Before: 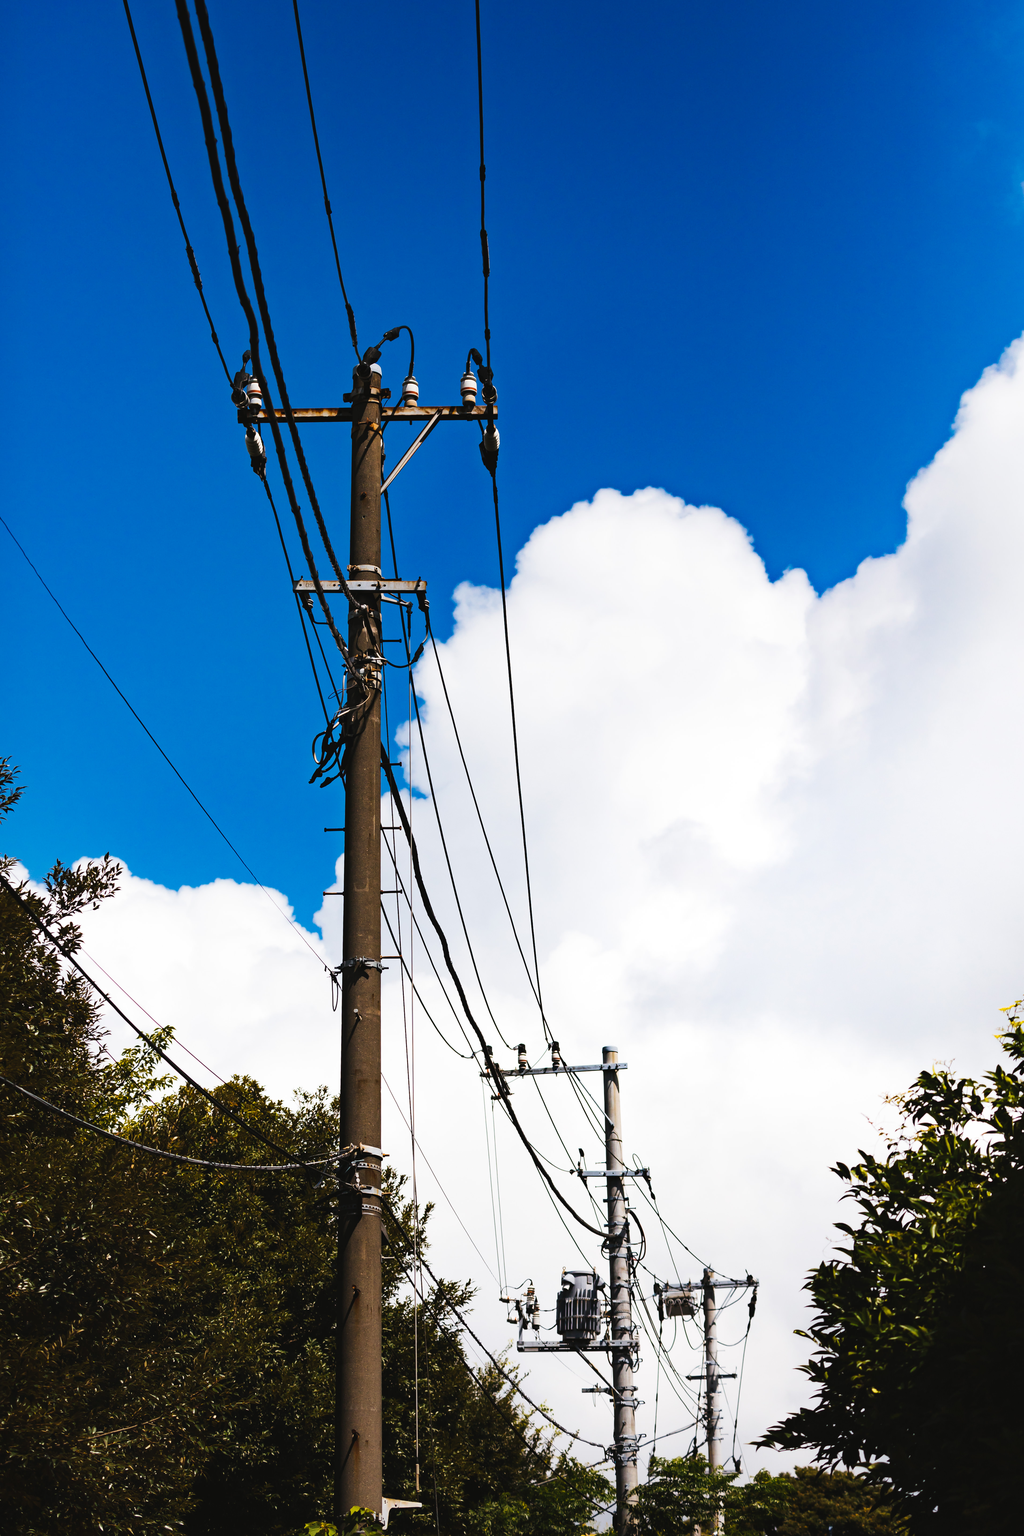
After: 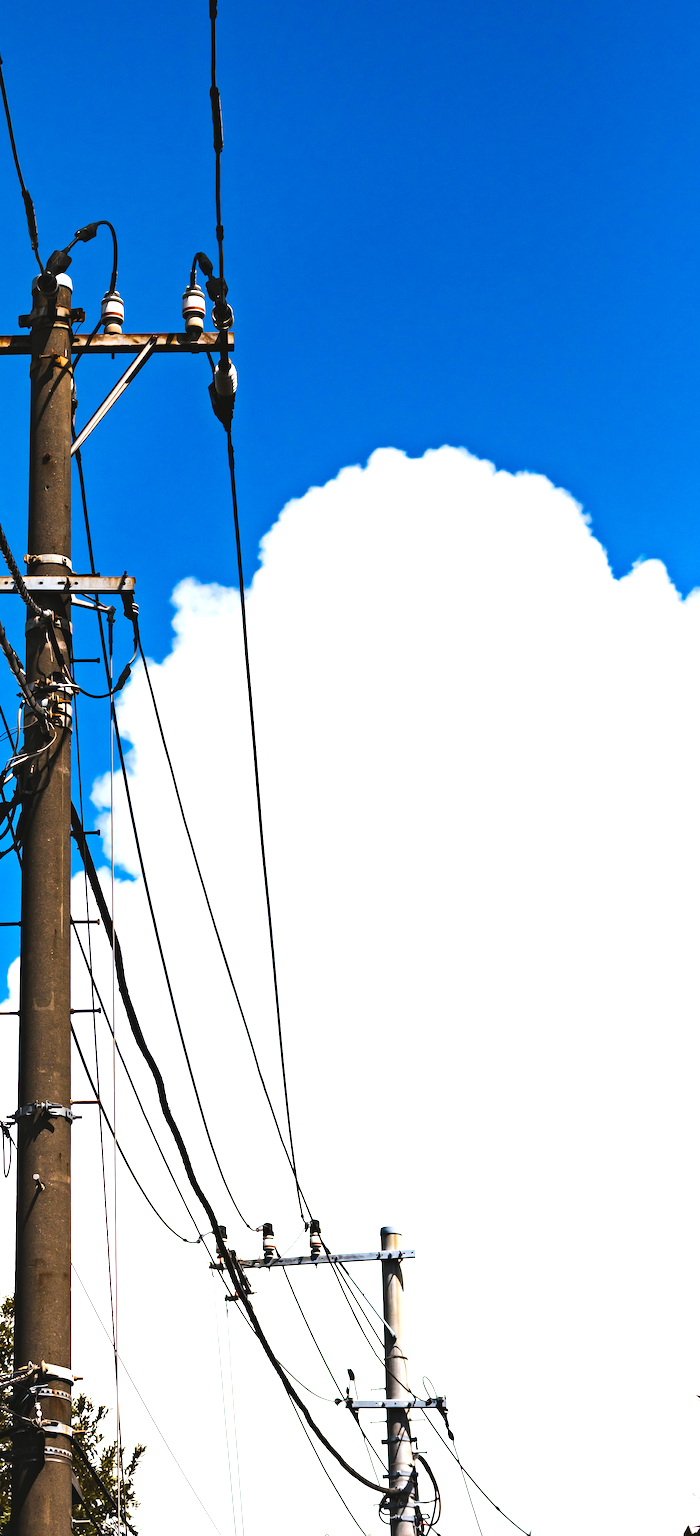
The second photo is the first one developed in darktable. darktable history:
crop: left 32.256%, top 10.939%, right 18.734%, bottom 17.402%
exposure: exposure 0.67 EV, compensate highlight preservation false
